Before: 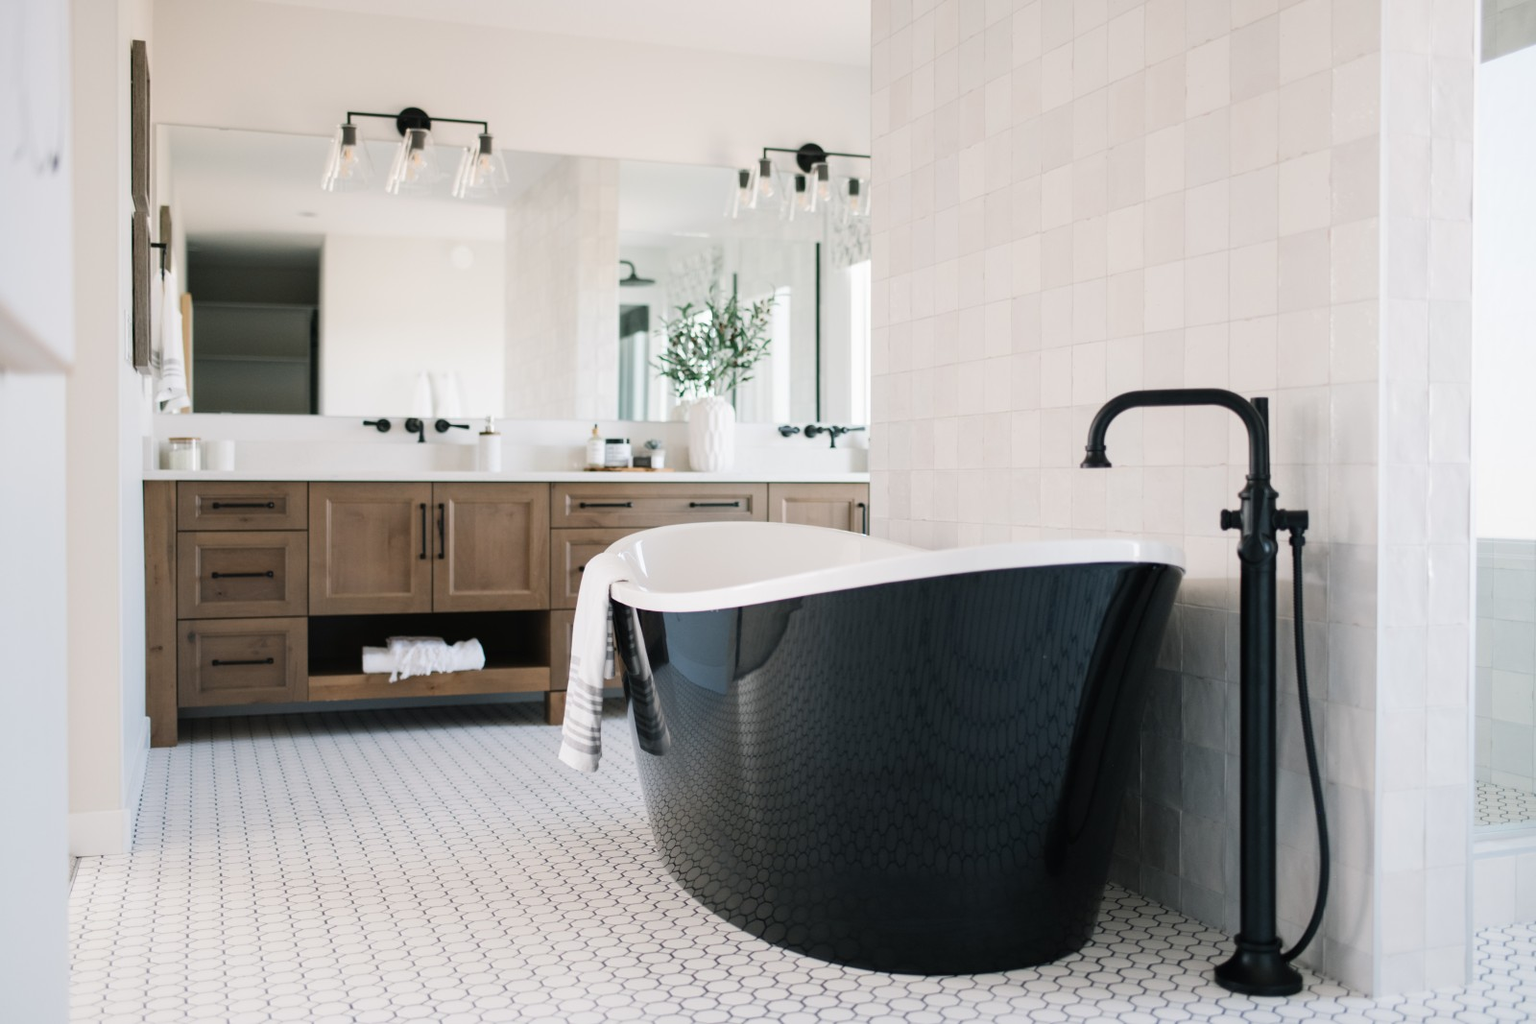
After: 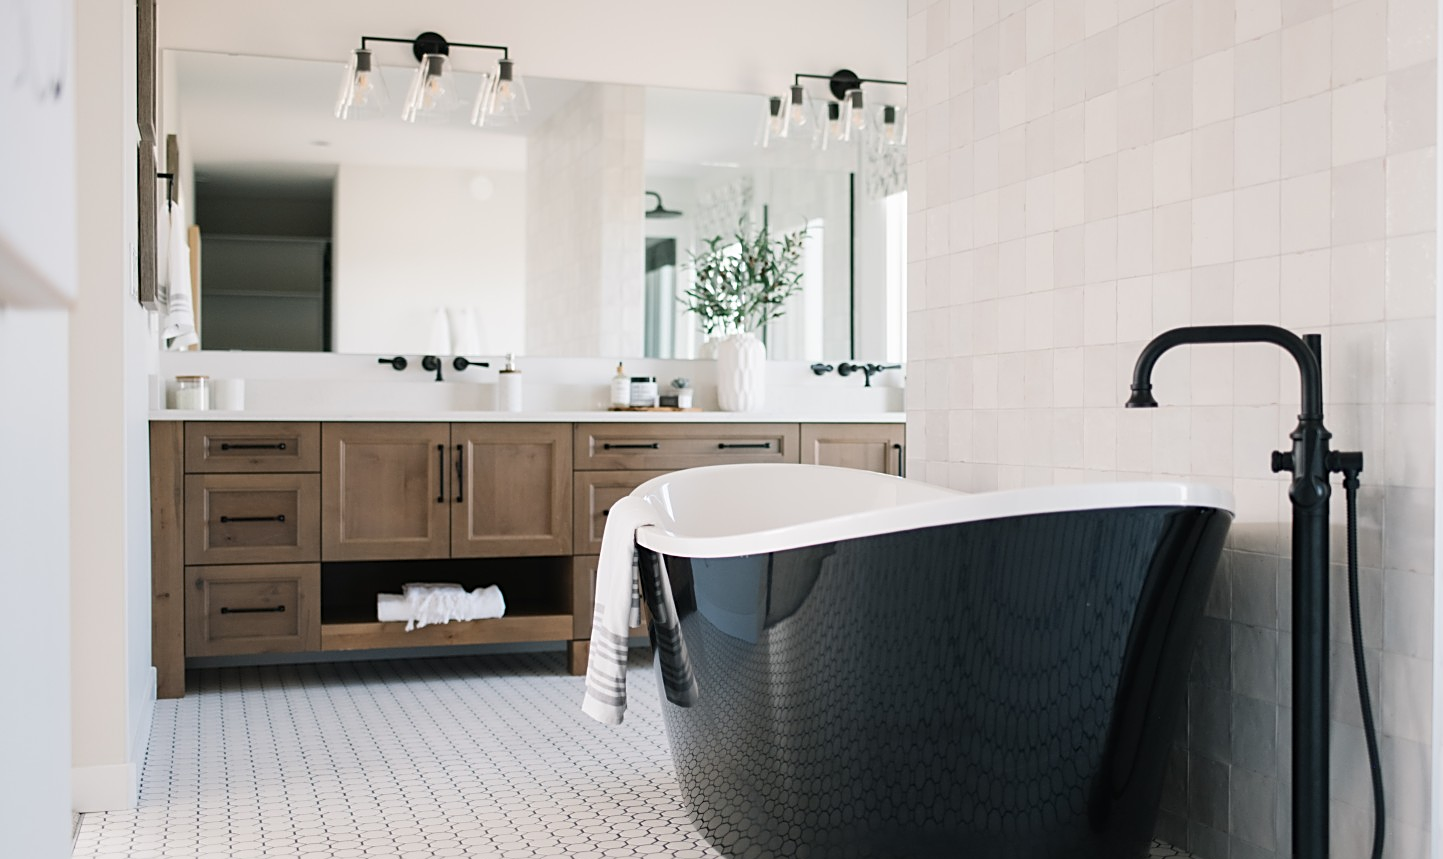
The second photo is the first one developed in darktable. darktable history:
sharpen: on, module defaults
crop: top 7.503%, right 9.76%, bottom 11.918%
